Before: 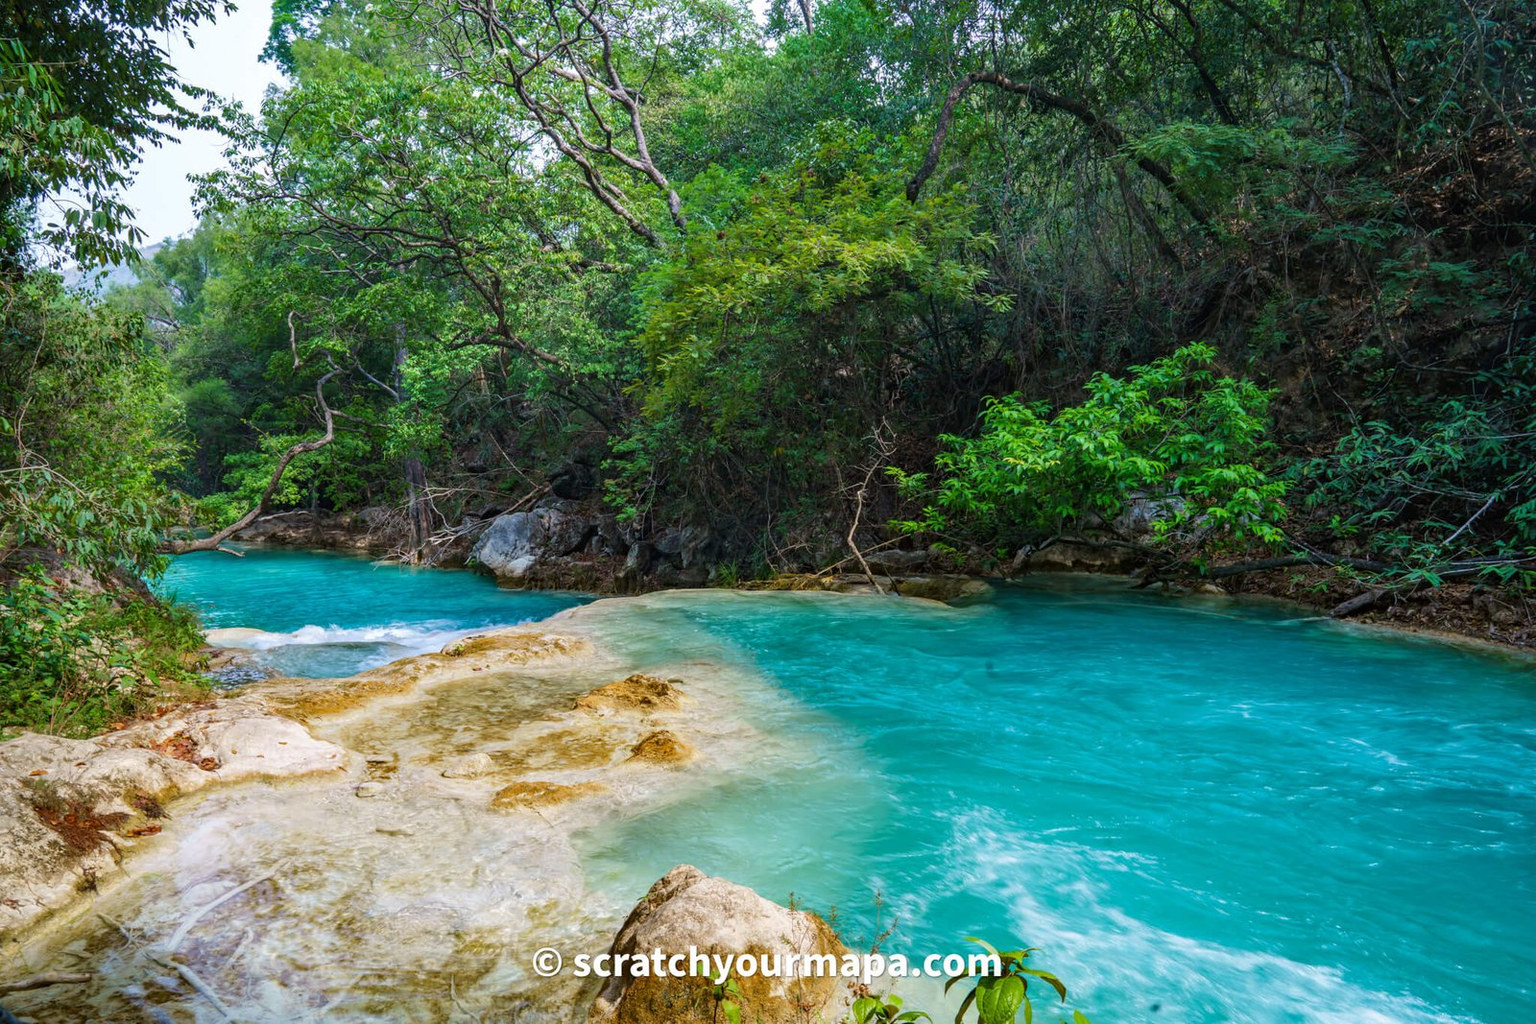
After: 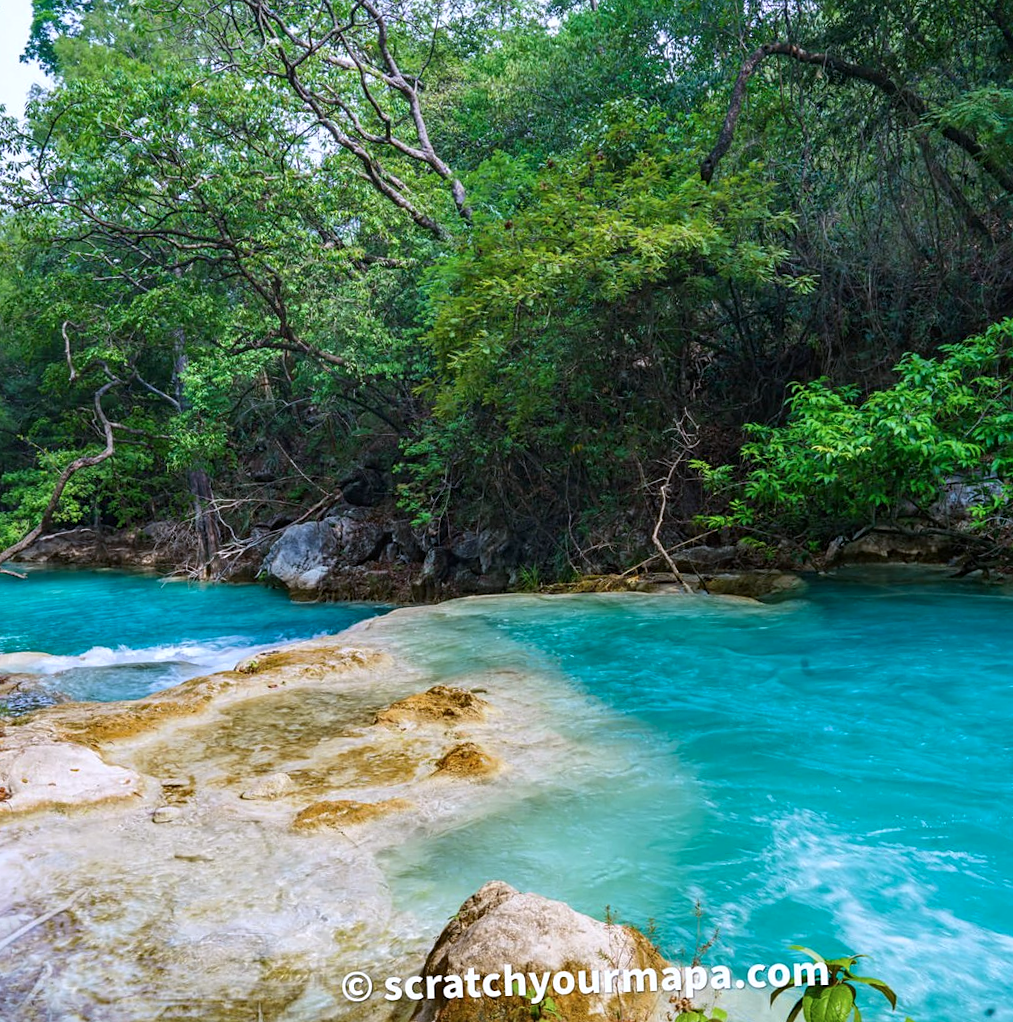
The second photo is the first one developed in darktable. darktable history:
rotate and perspective: rotation -2.12°, lens shift (vertical) 0.009, lens shift (horizontal) -0.008, automatic cropping original format, crop left 0.036, crop right 0.964, crop top 0.05, crop bottom 0.959
color calibration: illuminant as shot in camera, x 0.358, y 0.373, temperature 4628.91 K
contrast brightness saturation: contrast 0.07
sharpen: amount 0.2
crop and rotate: left 12.673%, right 20.66%
